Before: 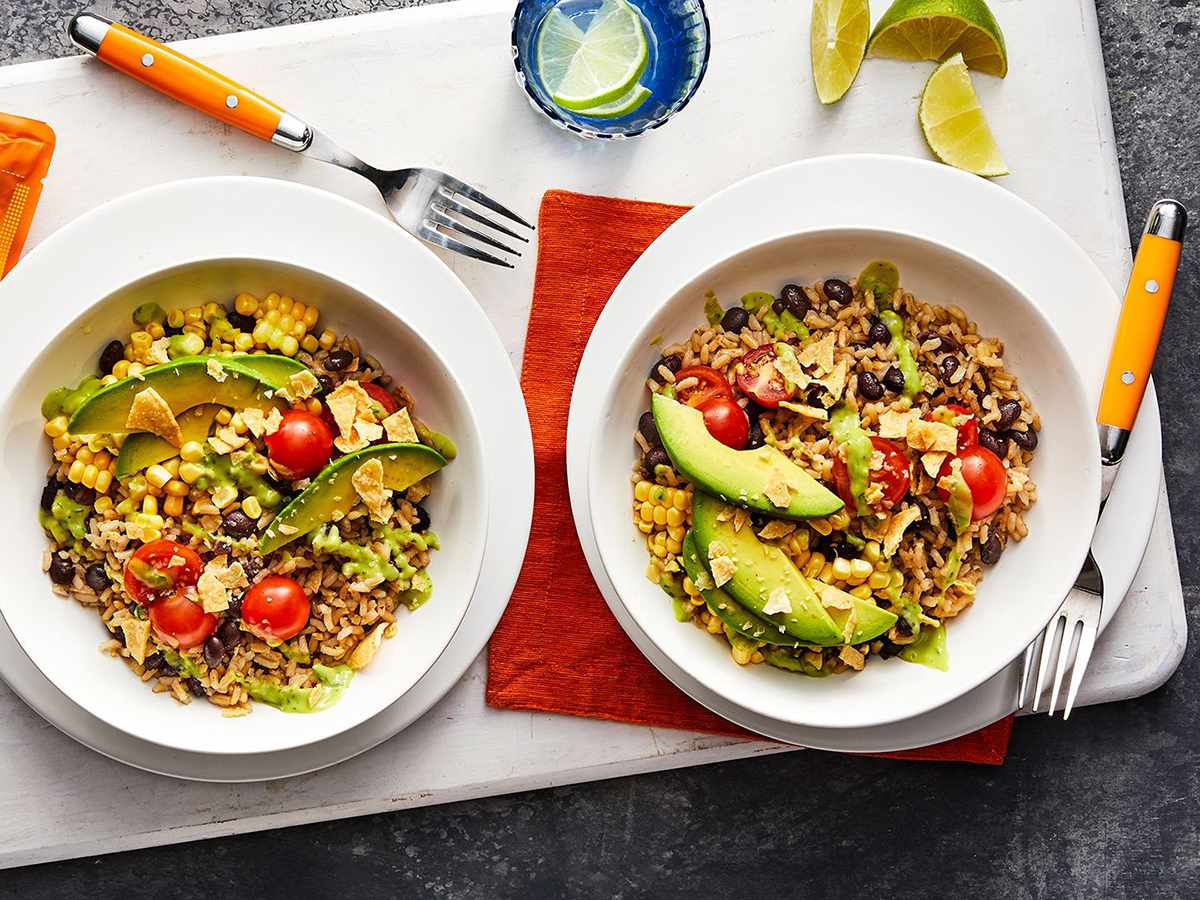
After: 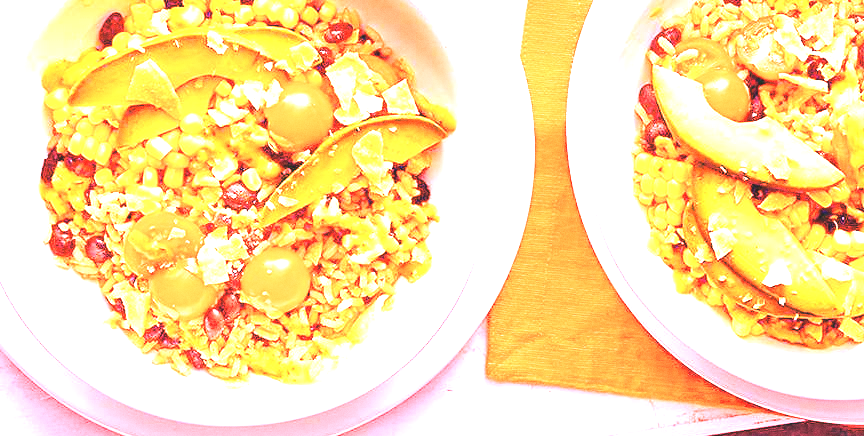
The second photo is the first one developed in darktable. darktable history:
white balance: red 4.26, blue 1.802
velvia: on, module defaults
local contrast: mode bilateral grid, contrast 28, coarseness 16, detail 115%, midtone range 0.2
exposure: black level correction -0.005, exposure 1.002 EV, compensate highlight preservation false
grain: coarseness 0.09 ISO
crop: top 36.498%, right 27.964%, bottom 14.995%
contrast brightness saturation: brightness 0.15
